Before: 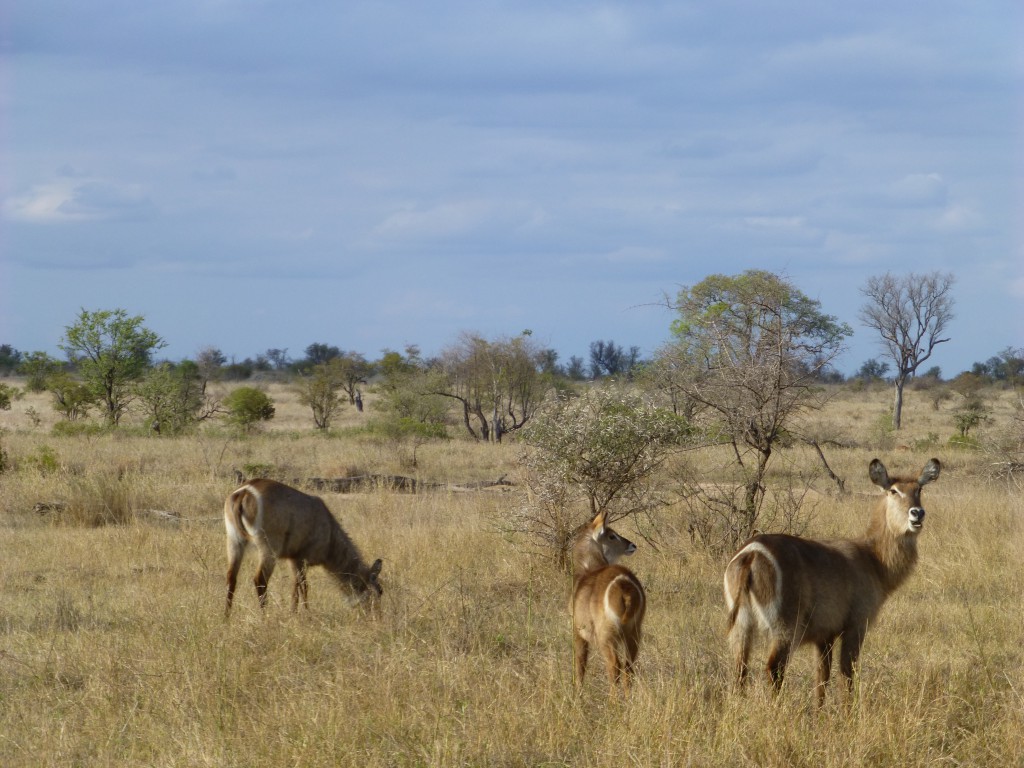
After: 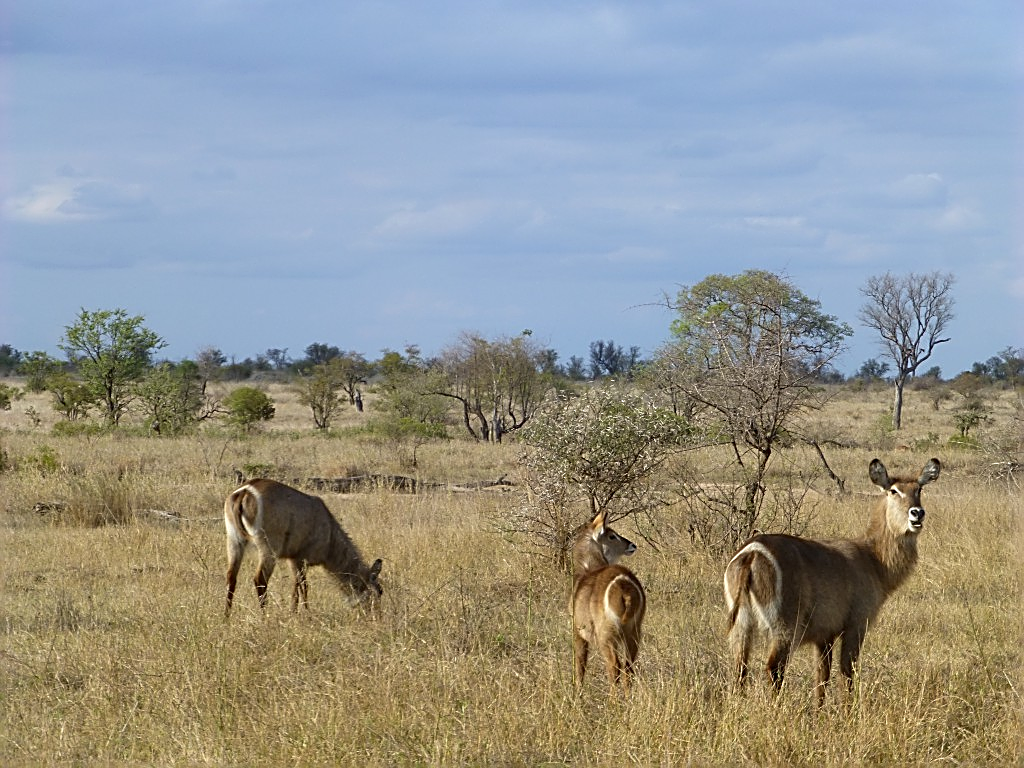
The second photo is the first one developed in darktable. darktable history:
sharpen: amount 1
exposure: exposure 0.128 EV, compensate highlight preservation false
